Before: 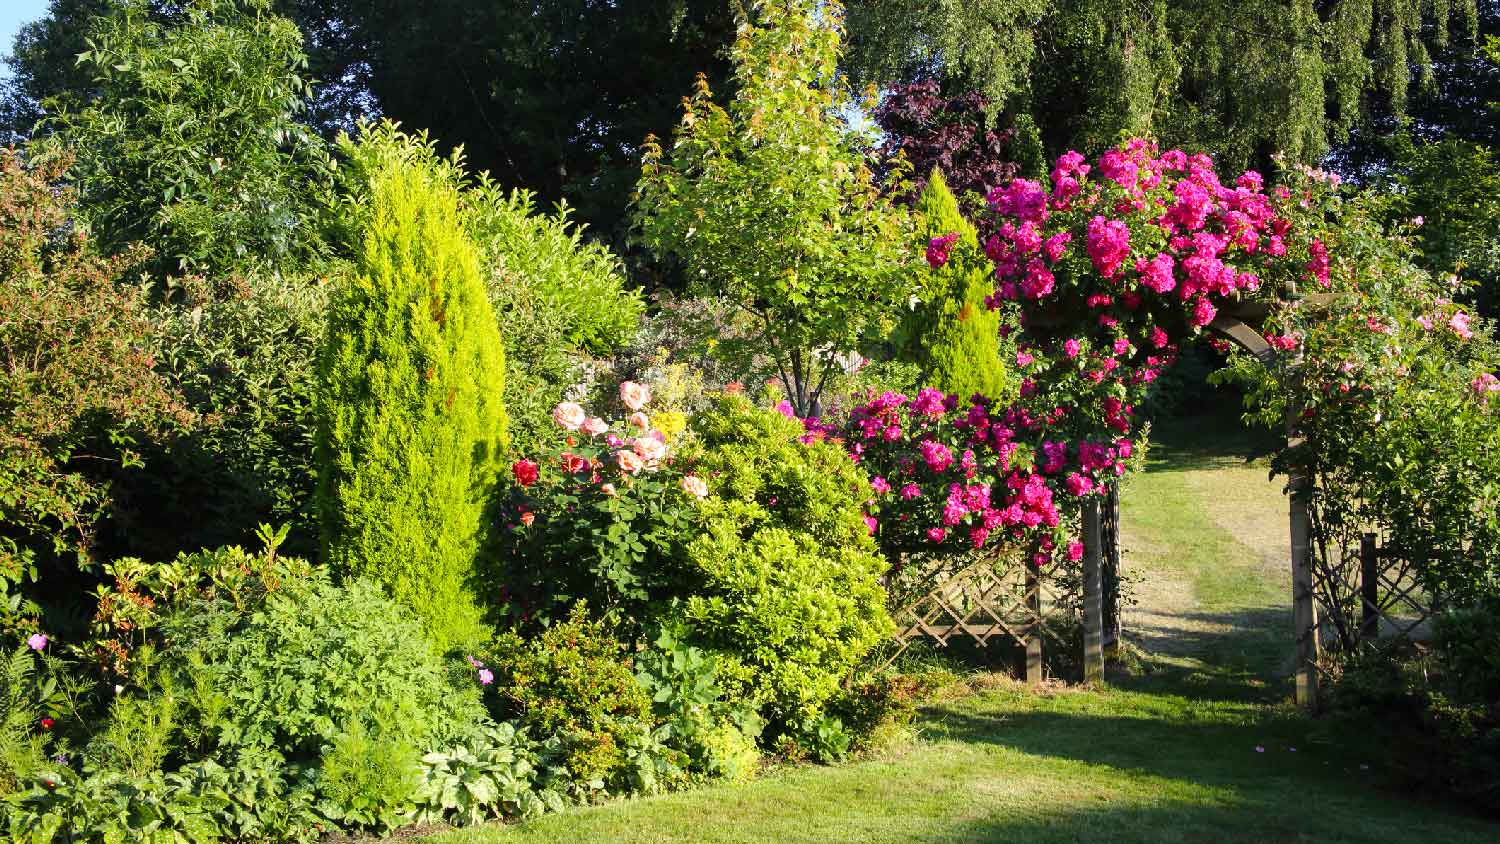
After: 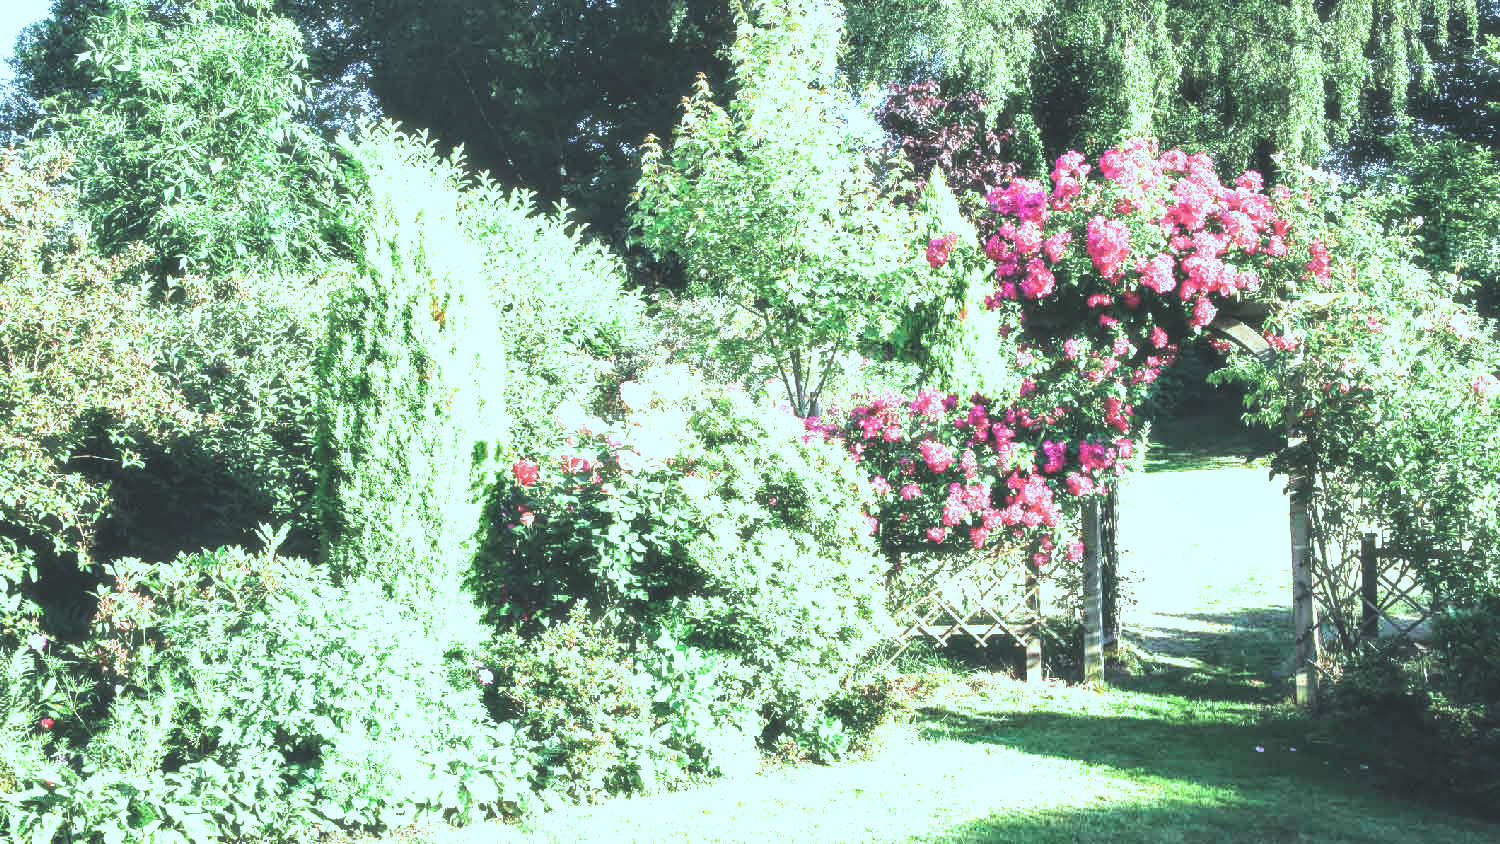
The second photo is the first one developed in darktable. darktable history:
haze removal: strength -0.053, compatibility mode true, adaptive false
local contrast: on, module defaults
exposure: black level correction -0.023, exposure 1.394 EV, compensate highlight preservation false
filmic rgb: black relative exposure -6.4 EV, white relative exposure 2.42 EV, target white luminance 99.956%, hardness 5.25, latitude 0.307%, contrast 1.427, highlights saturation mix 1.68%, color science v6 (2022)
color correction: highlights a* -10.37, highlights b* -10.5
color calibration: output R [0.948, 0.091, -0.04, 0], output G [-0.3, 1.384, -0.085, 0], output B [-0.108, 0.061, 1.08, 0], illuminant same as pipeline (D50), x 0.346, y 0.359, temperature 4988.12 K
